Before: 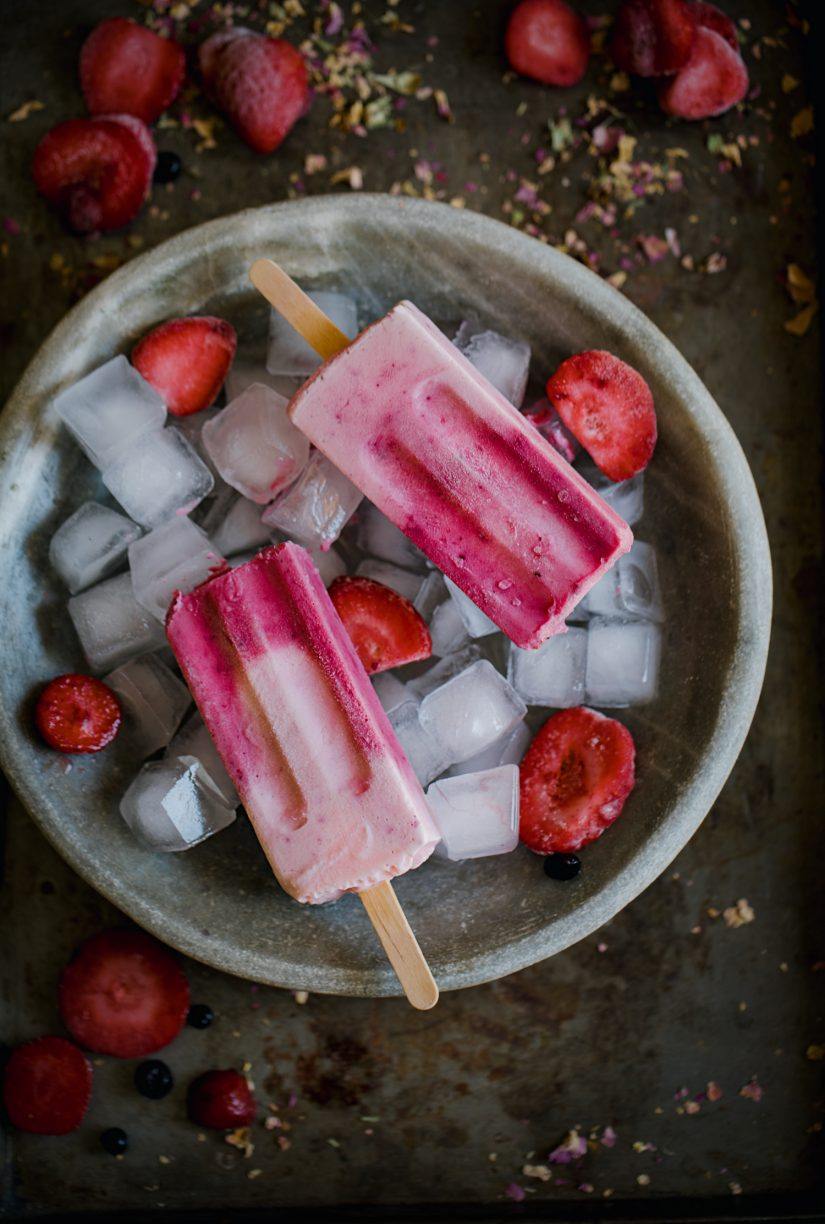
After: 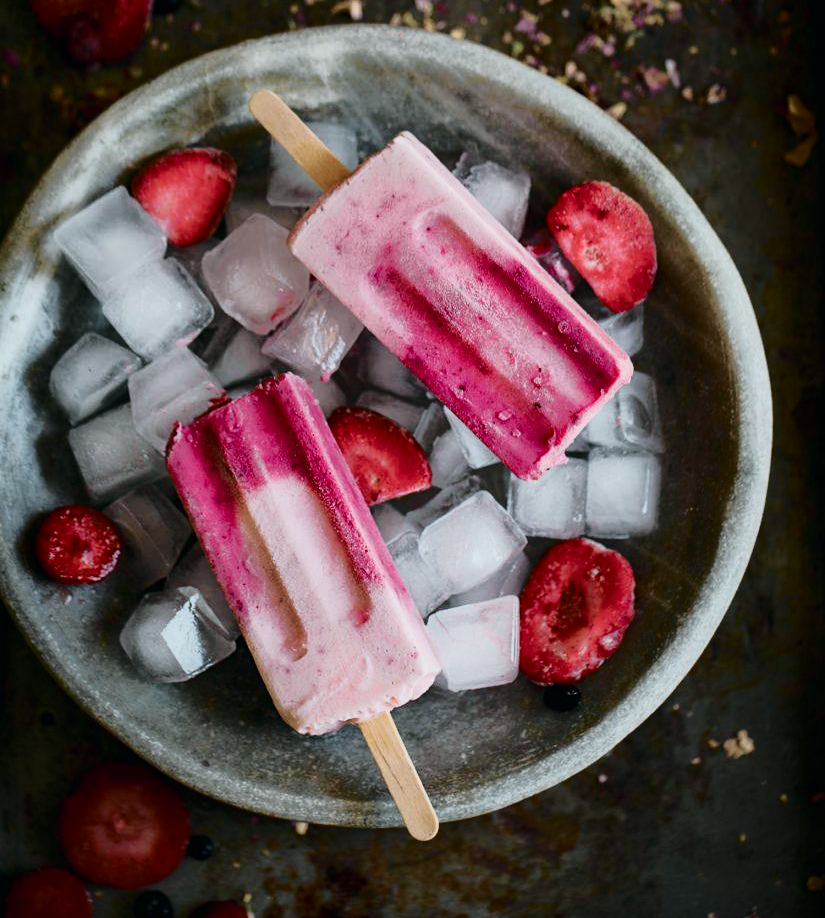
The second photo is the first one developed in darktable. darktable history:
crop: top 13.819%, bottom 11.169%
color contrast: green-magenta contrast 0.84, blue-yellow contrast 0.86
tone curve: curves: ch0 [(0, 0) (0.081, 0.044) (0.192, 0.125) (0.283, 0.238) (0.416, 0.449) (0.495, 0.524) (0.661, 0.756) (0.788, 0.87) (1, 0.951)]; ch1 [(0, 0) (0.161, 0.092) (0.35, 0.33) (0.392, 0.392) (0.427, 0.426) (0.479, 0.472) (0.505, 0.497) (0.521, 0.524) (0.567, 0.56) (0.583, 0.592) (0.625, 0.627) (0.678, 0.733) (1, 1)]; ch2 [(0, 0) (0.346, 0.362) (0.404, 0.427) (0.502, 0.499) (0.531, 0.523) (0.544, 0.561) (0.58, 0.59) (0.629, 0.642) (0.717, 0.678) (1, 1)], color space Lab, independent channels, preserve colors none
